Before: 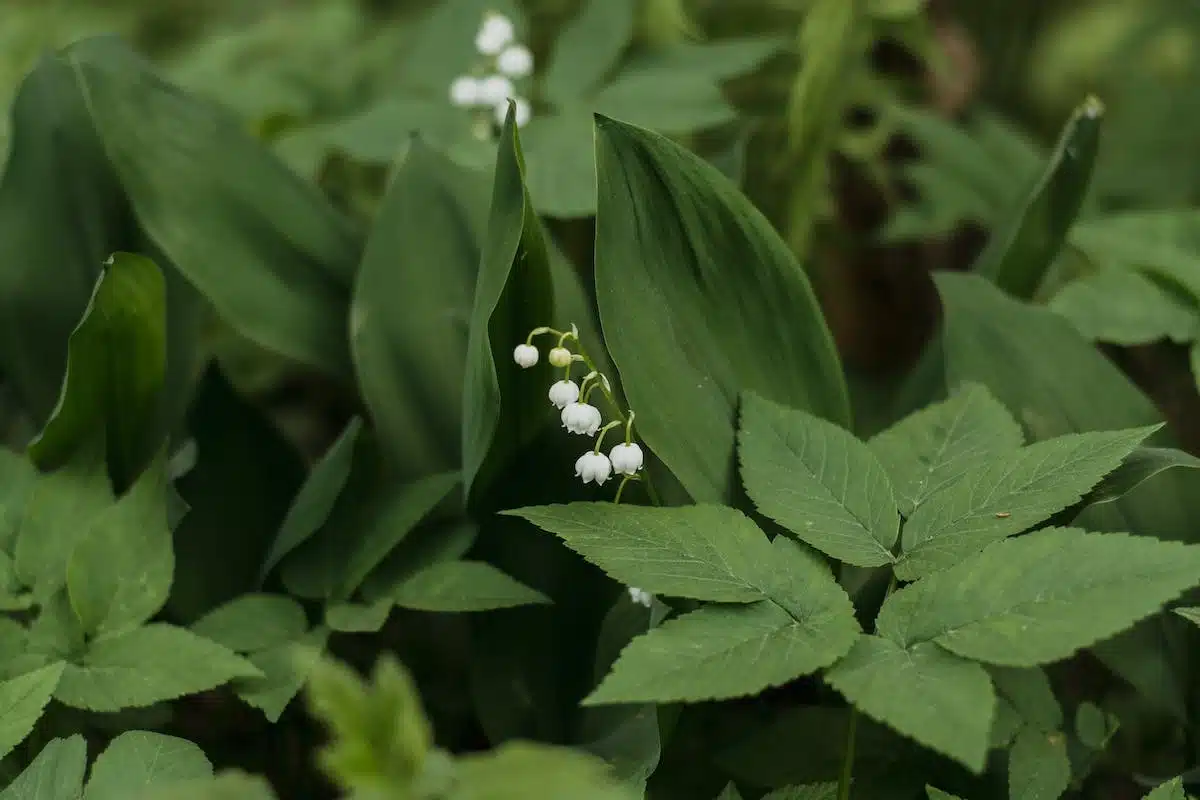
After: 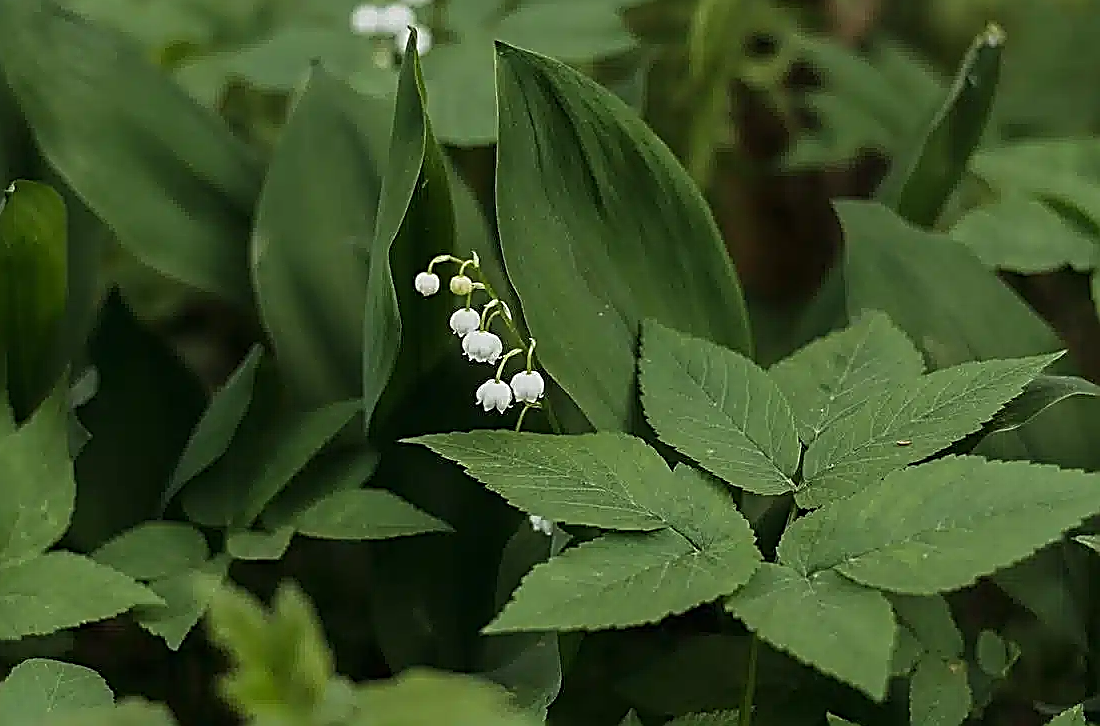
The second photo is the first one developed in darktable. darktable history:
crop and rotate: left 8.262%, top 9.226%
sharpen: amount 1.861
